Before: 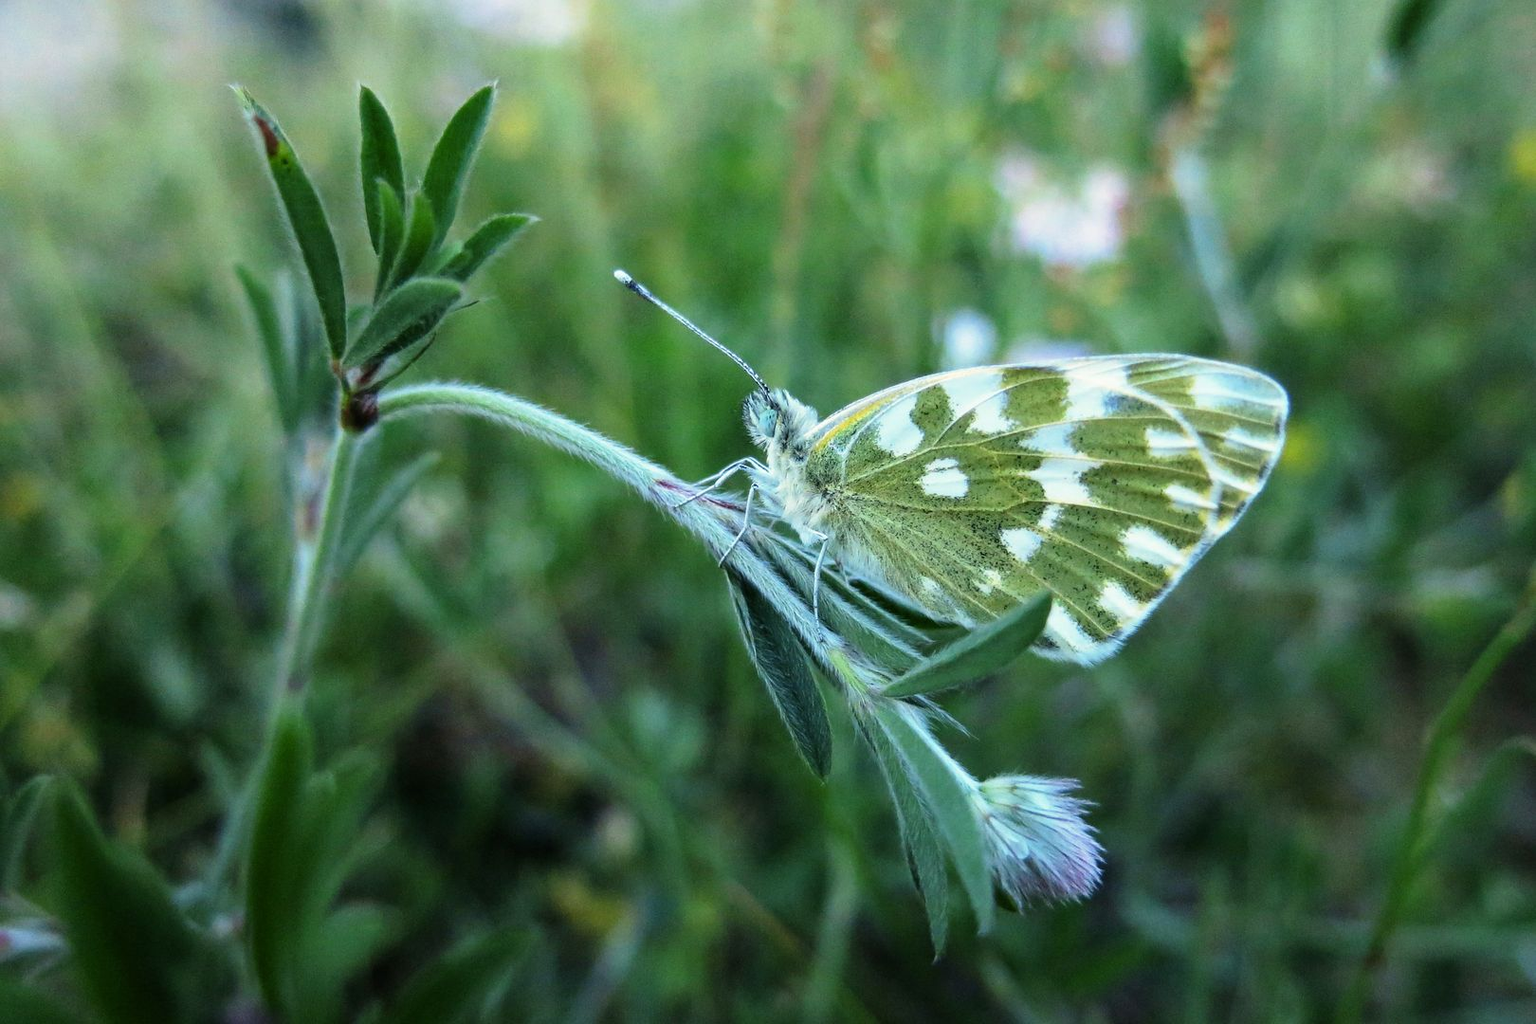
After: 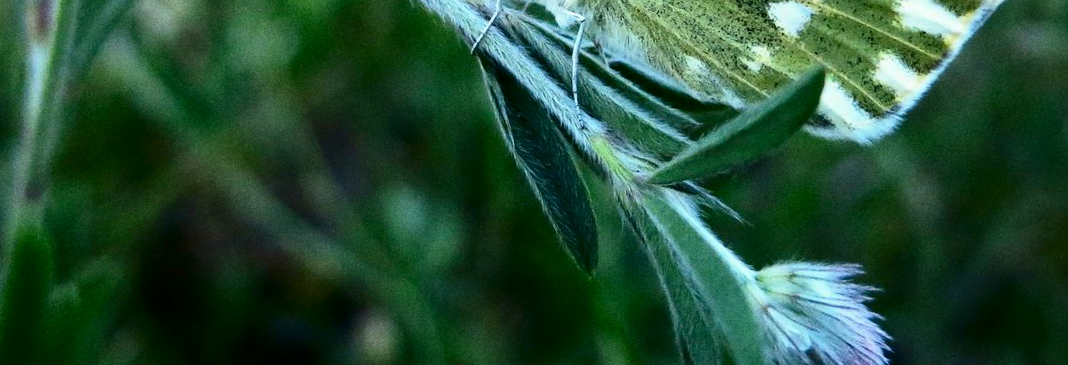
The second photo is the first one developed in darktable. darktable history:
rotate and perspective: rotation -2.22°, lens shift (horizontal) -0.022, automatic cropping off
crop: left 18.091%, top 51.13%, right 17.525%, bottom 16.85%
grain: coarseness 0.09 ISO
contrast brightness saturation: contrast 0.2, brightness -0.11, saturation 0.1
